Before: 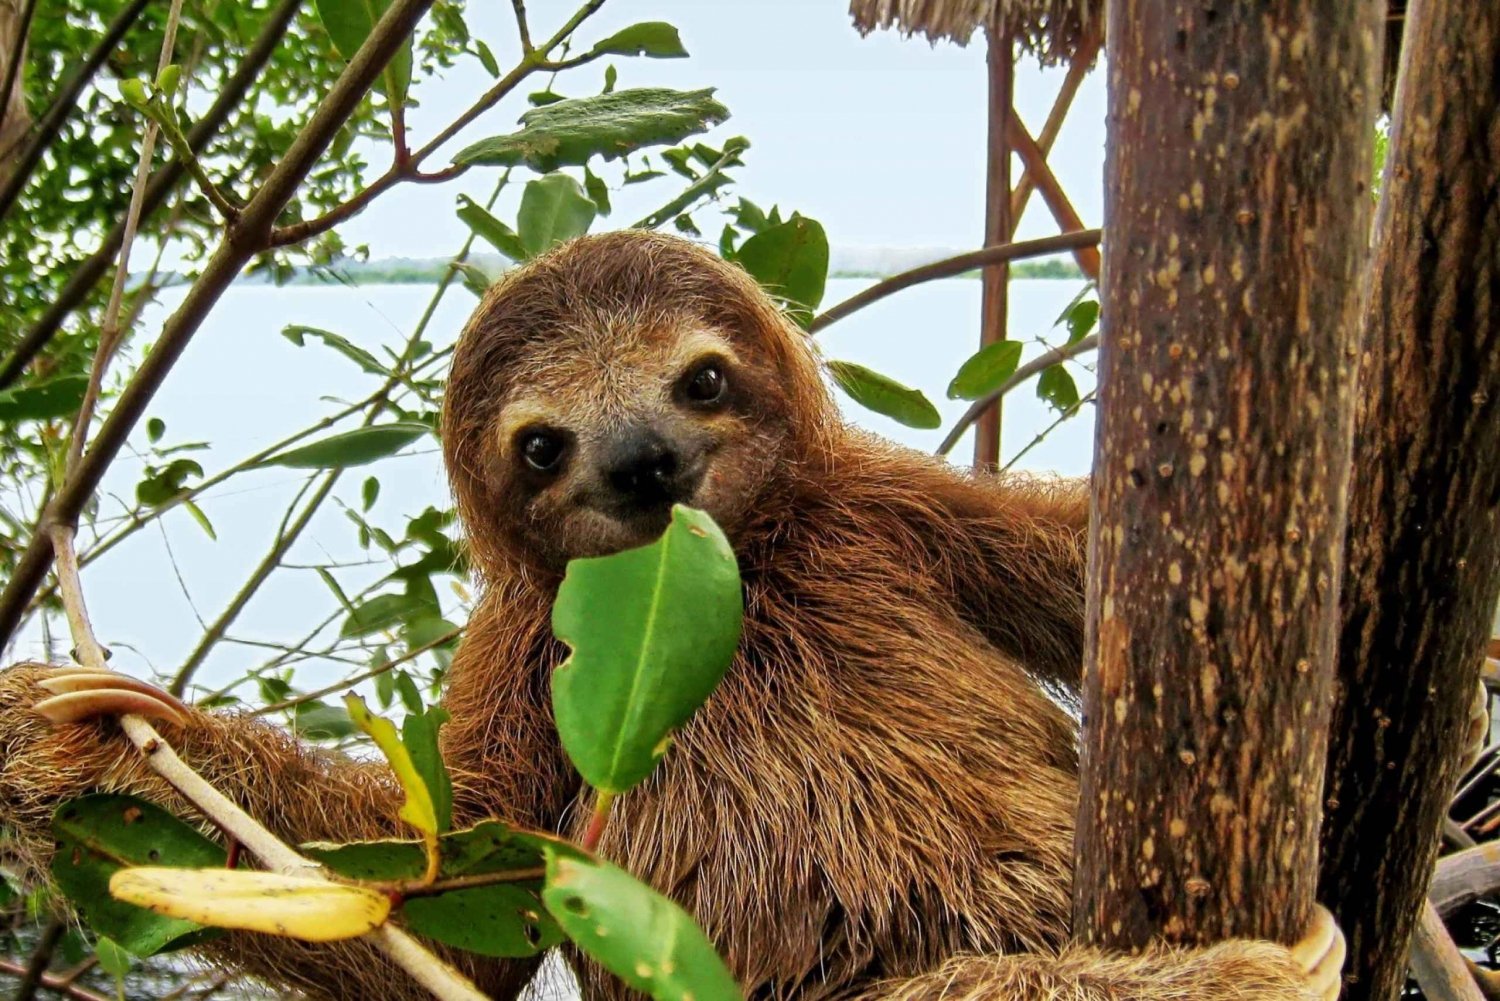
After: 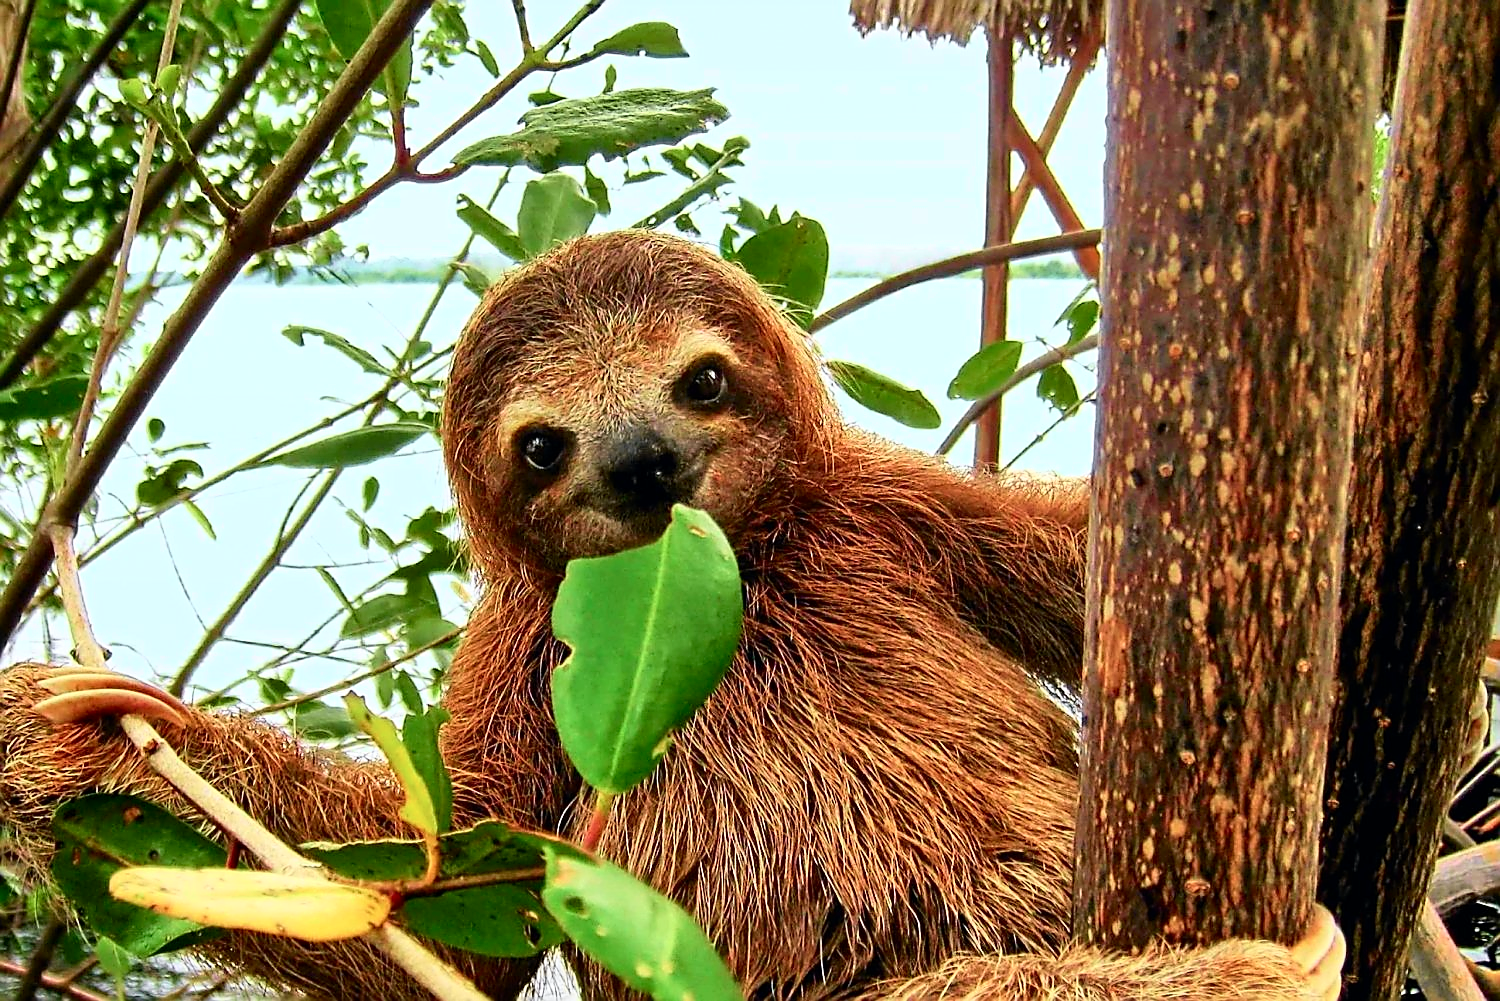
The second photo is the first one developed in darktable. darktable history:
tone curve: curves: ch0 [(0, 0) (0.051, 0.047) (0.102, 0.099) (0.258, 0.29) (0.442, 0.527) (0.695, 0.804) (0.88, 0.952) (1, 1)]; ch1 [(0, 0) (0.339, 0.298) (0.402, 0.363) (0.444, 0.415) (0.485, 0.469) (0.494, 0.493) (0.504, 0.501) (0.525, 0.534) (0.555, 0.593) (0.594, 0.648) (1, 1)]; ch2 [(0, 0) (0.48, 0.48) (0.504, 0.5) (0.535, 0.557) (0.581, 0.623) (0.649, 0.683) (0.824, 0.815) (1, 1)], color space Lab, independent channels, preserve colors none
sharpen: radius 1.4, amount 1.25, threshold 0.7
